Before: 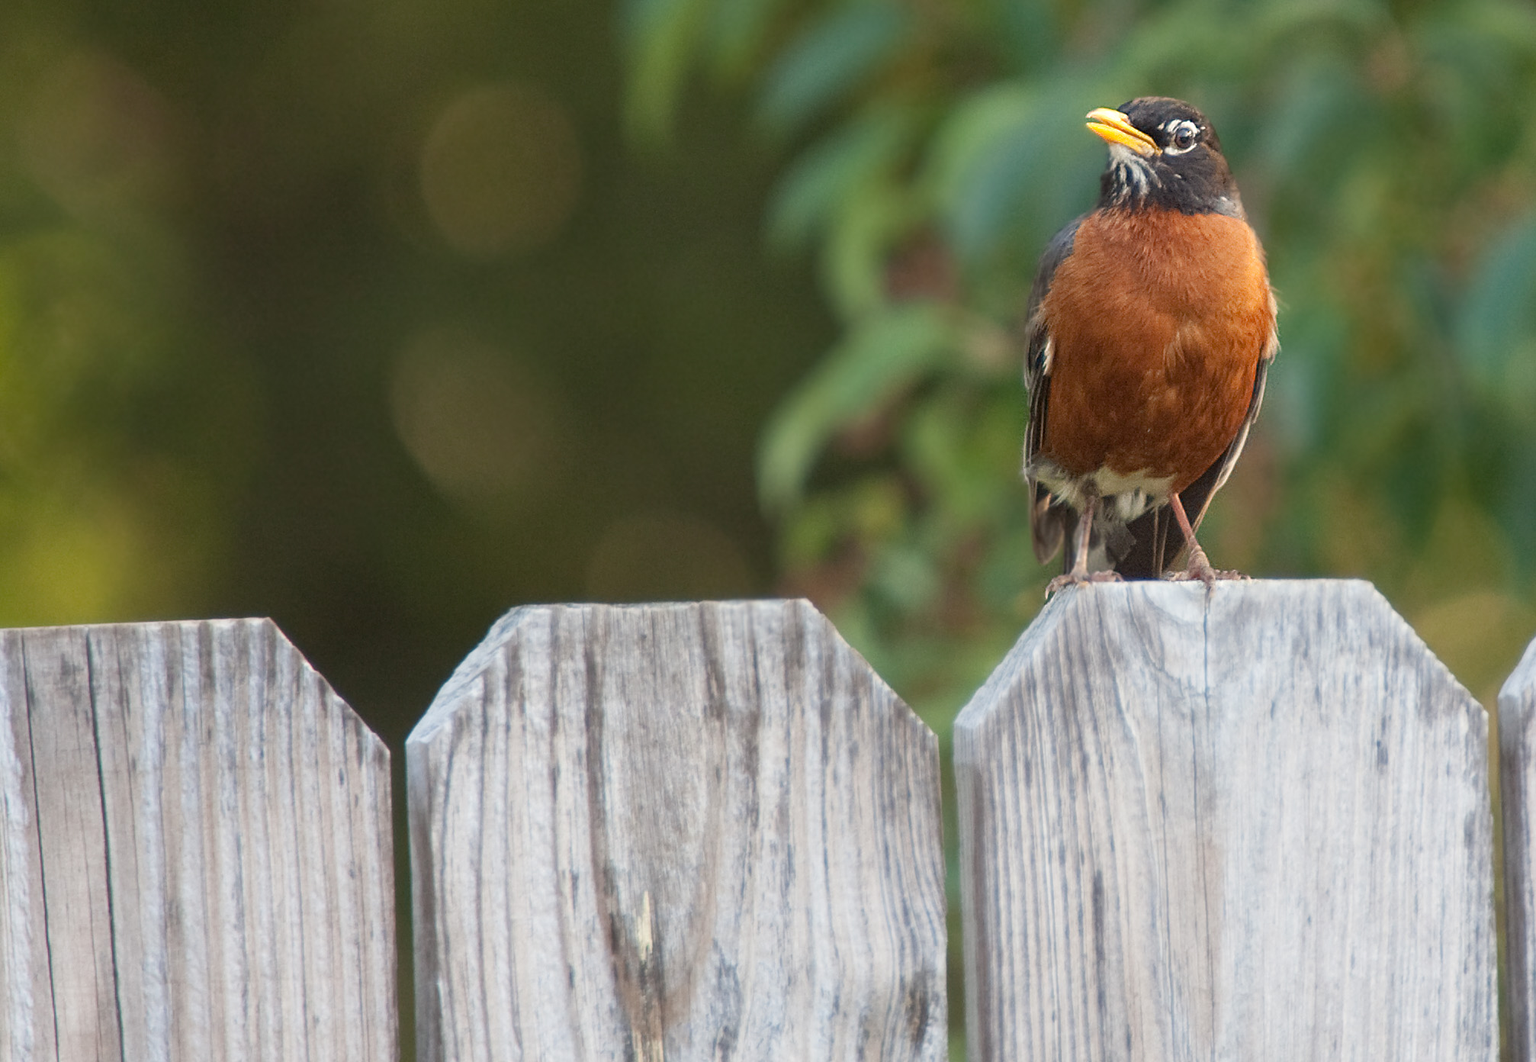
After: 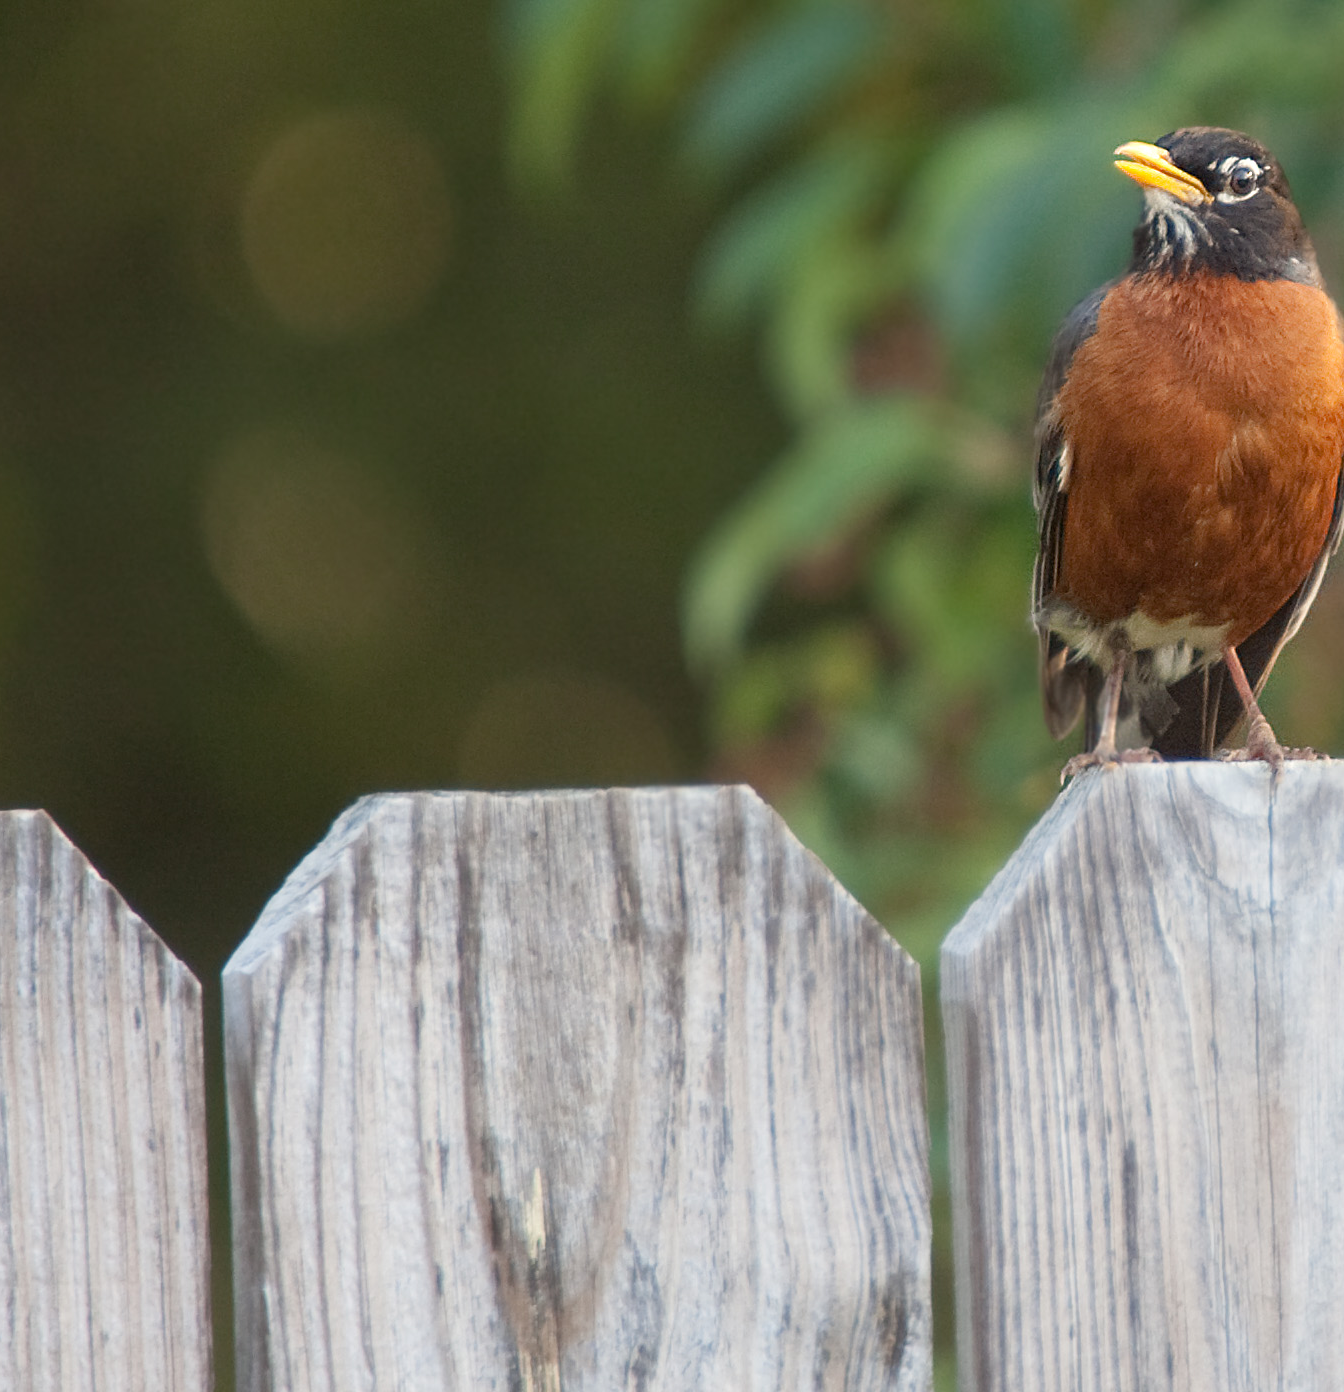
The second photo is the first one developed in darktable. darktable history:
crop: left 15.401%, right 17.863%
tone equalizer: smoothing diameter 24.83%, edges refinement/feathering 12.74, preserve details guided filter
